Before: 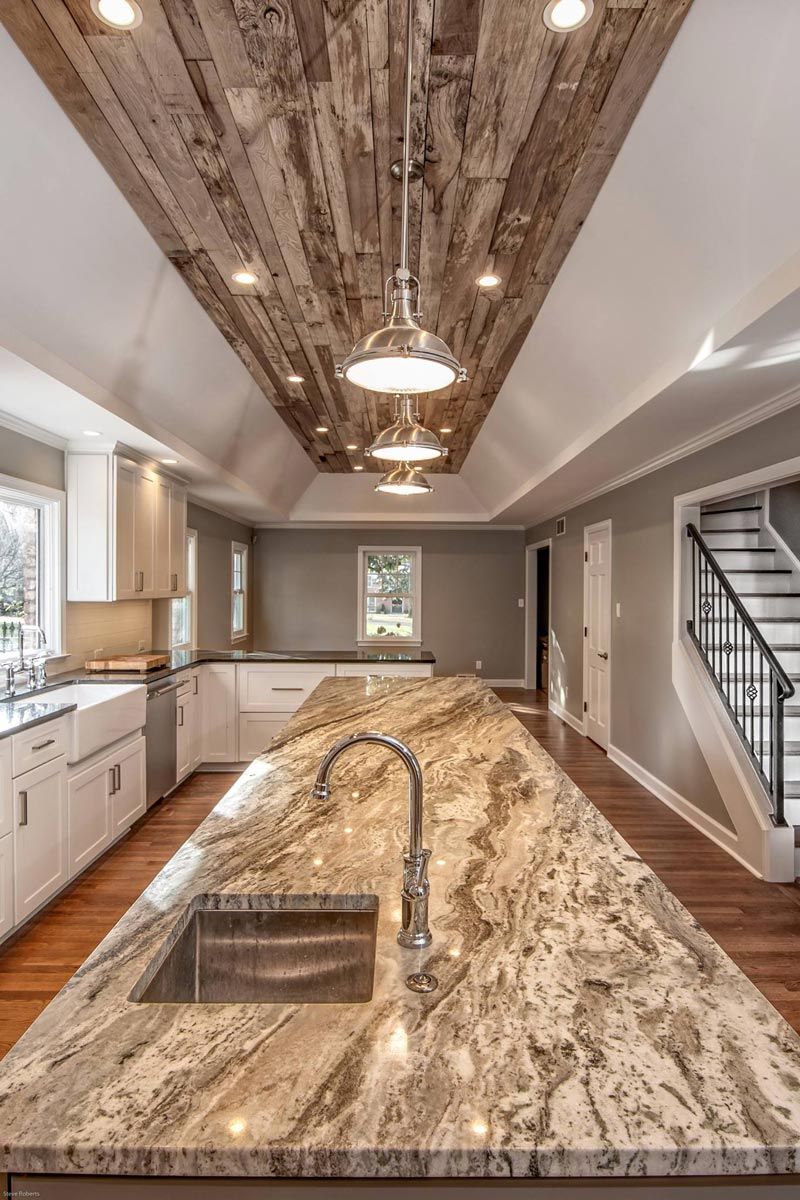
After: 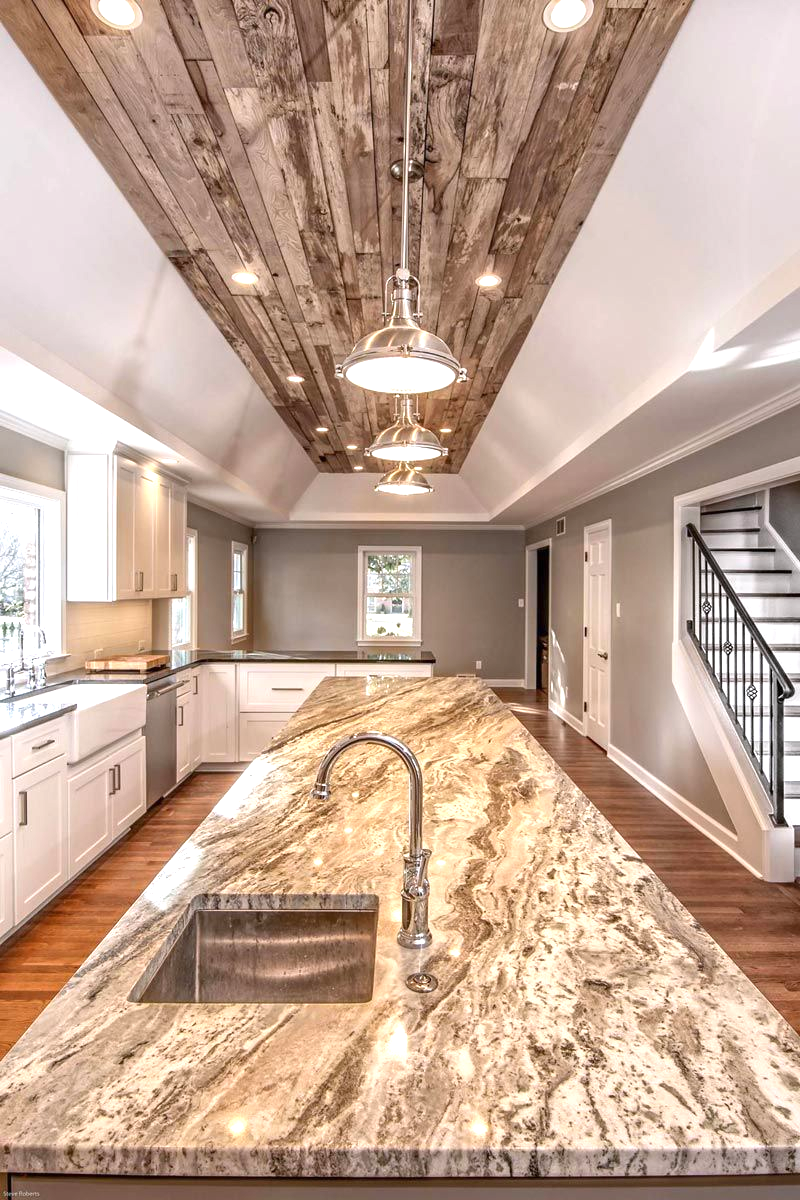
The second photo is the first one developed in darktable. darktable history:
white balance: red 1.004, blue 1.024
exposure: black level correction 0, exposure 0.7 EV, compensate exposure bias true, compensate highlight preservation false
